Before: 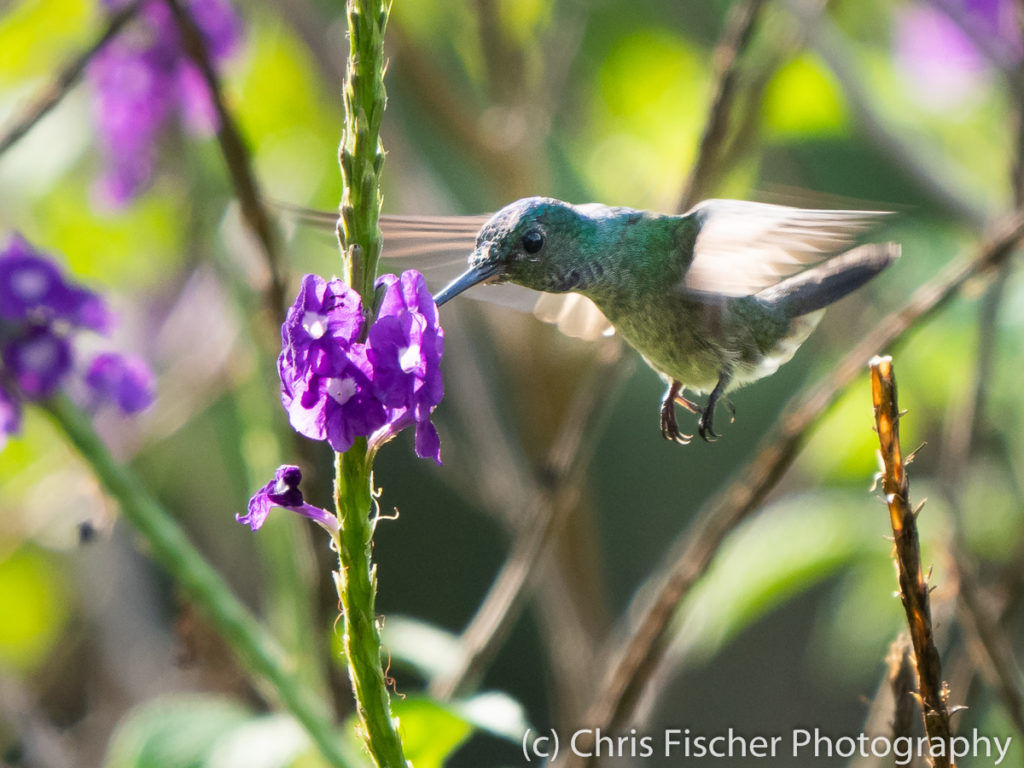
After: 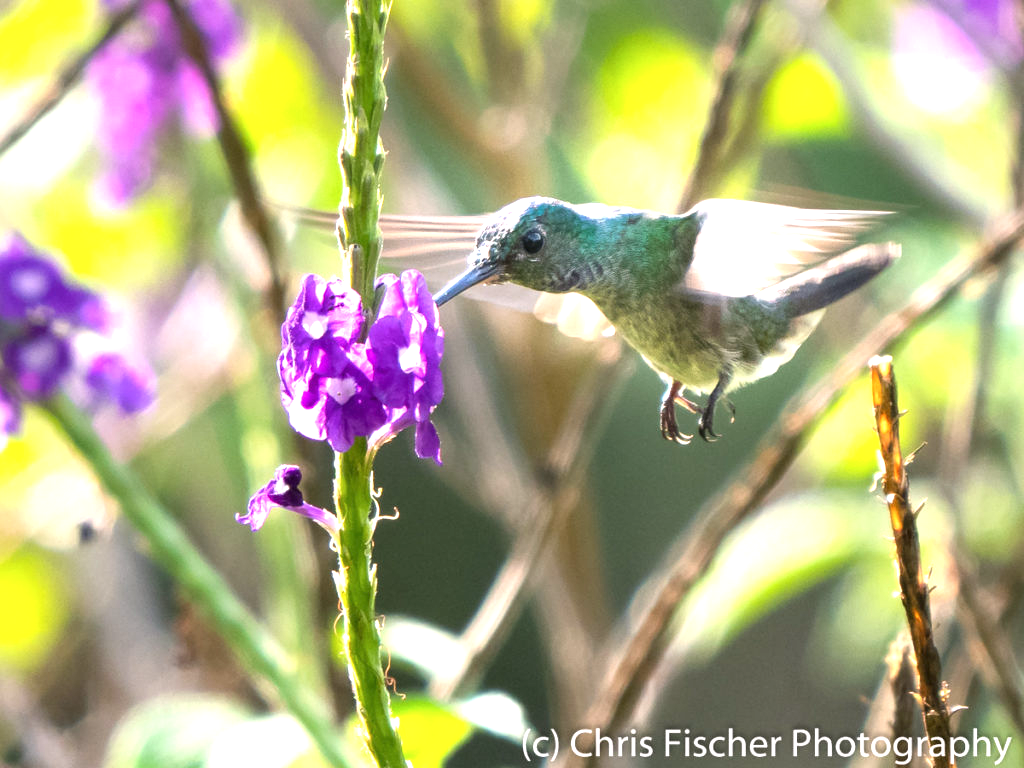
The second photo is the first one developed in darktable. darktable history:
color correction: highlights a* 3.14, highlights b* -1.11, shadows a* -0.052, shadows b* 2.42, saturation 0.983
exposure: black level correction 0, exposure 1.001 EV, compensate highlight preservation false
